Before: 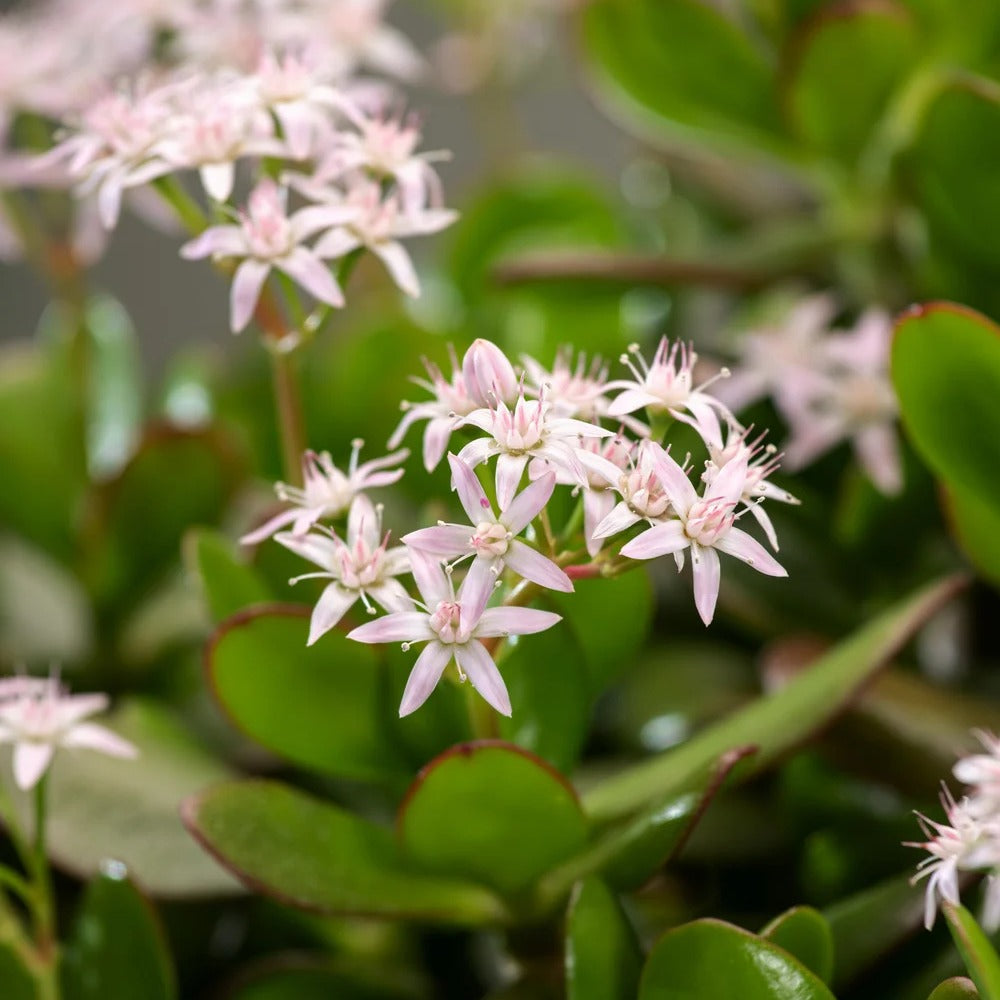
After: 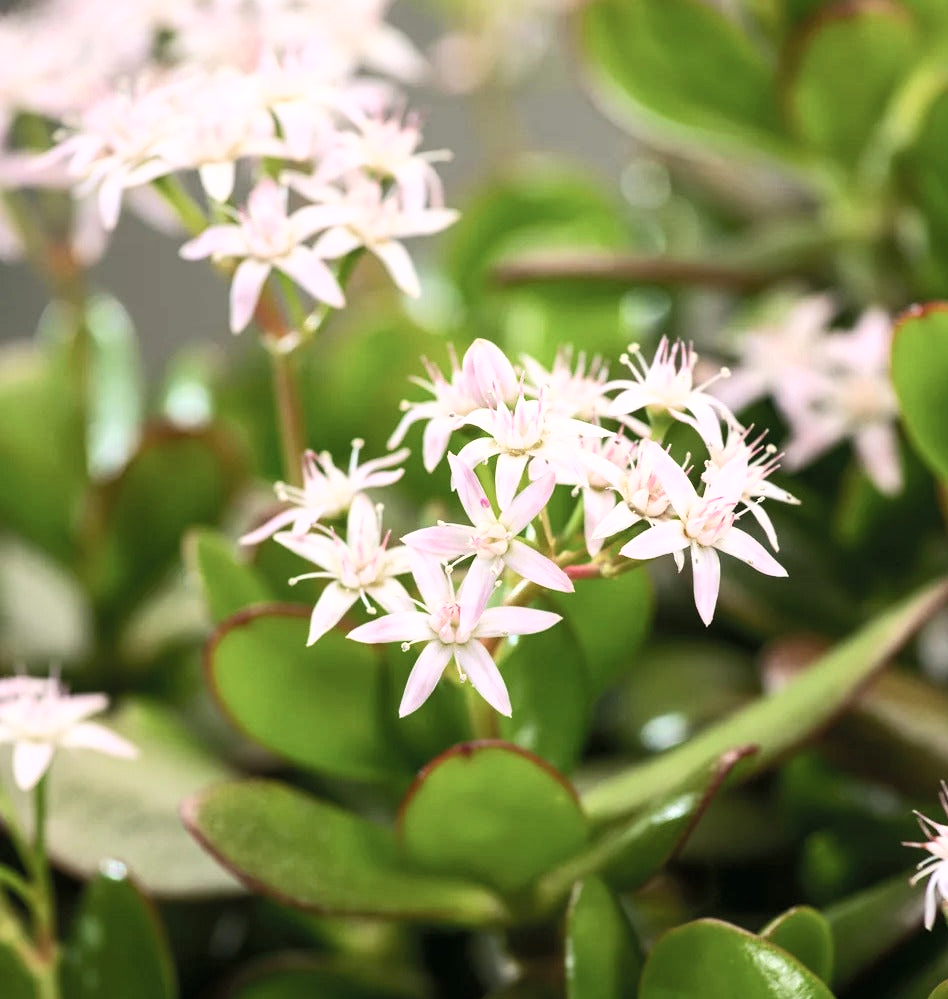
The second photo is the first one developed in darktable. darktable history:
crop and rotate: left 0%, right 5.103%
tone curve: curves: ch0 [(0, 0) (0.003, 0.01) (0.011, 0.017) (0.025, 0.035) (0.044, 0.068) (0.069, 0.109) (0.1, 0.144) (0.136, 0.185) (0.177, 0.231) (0.224, 0.279) (0.277, 0.346) (0.335, 0.42) (0.399, 0.5) (0.468, 0.603) (0.543, 0.712) (0.623, 0.808) (0.709, 0.883) (0.801, 0.957) (0.898, 0.993) (1, 1)], color space Lab, independent channels, preserve colors none
